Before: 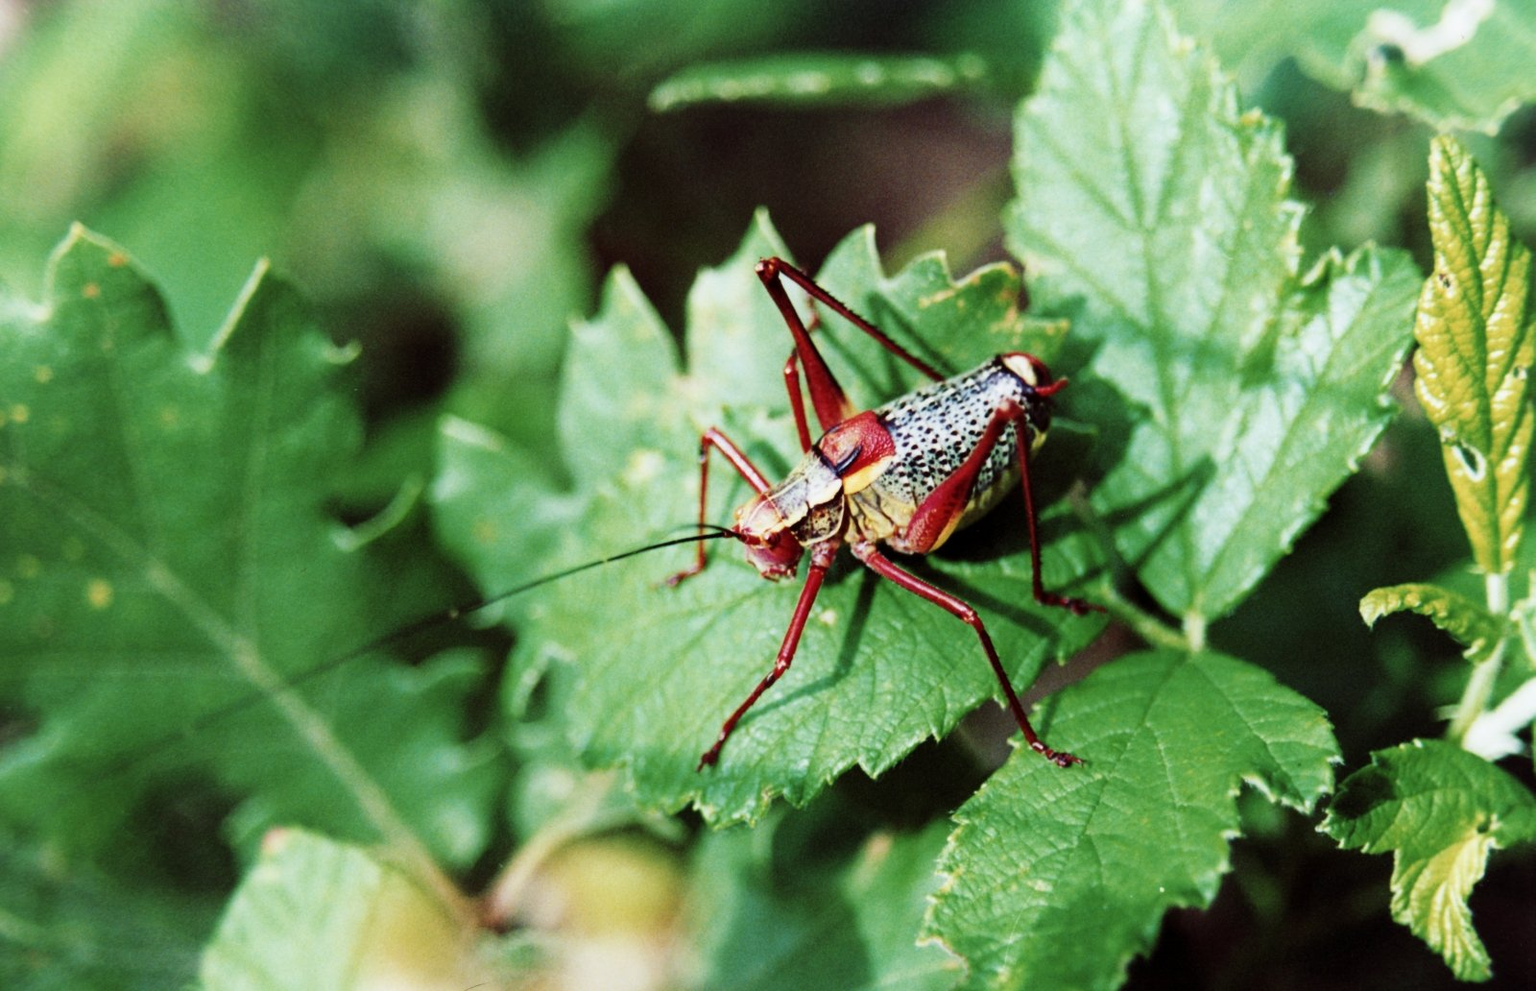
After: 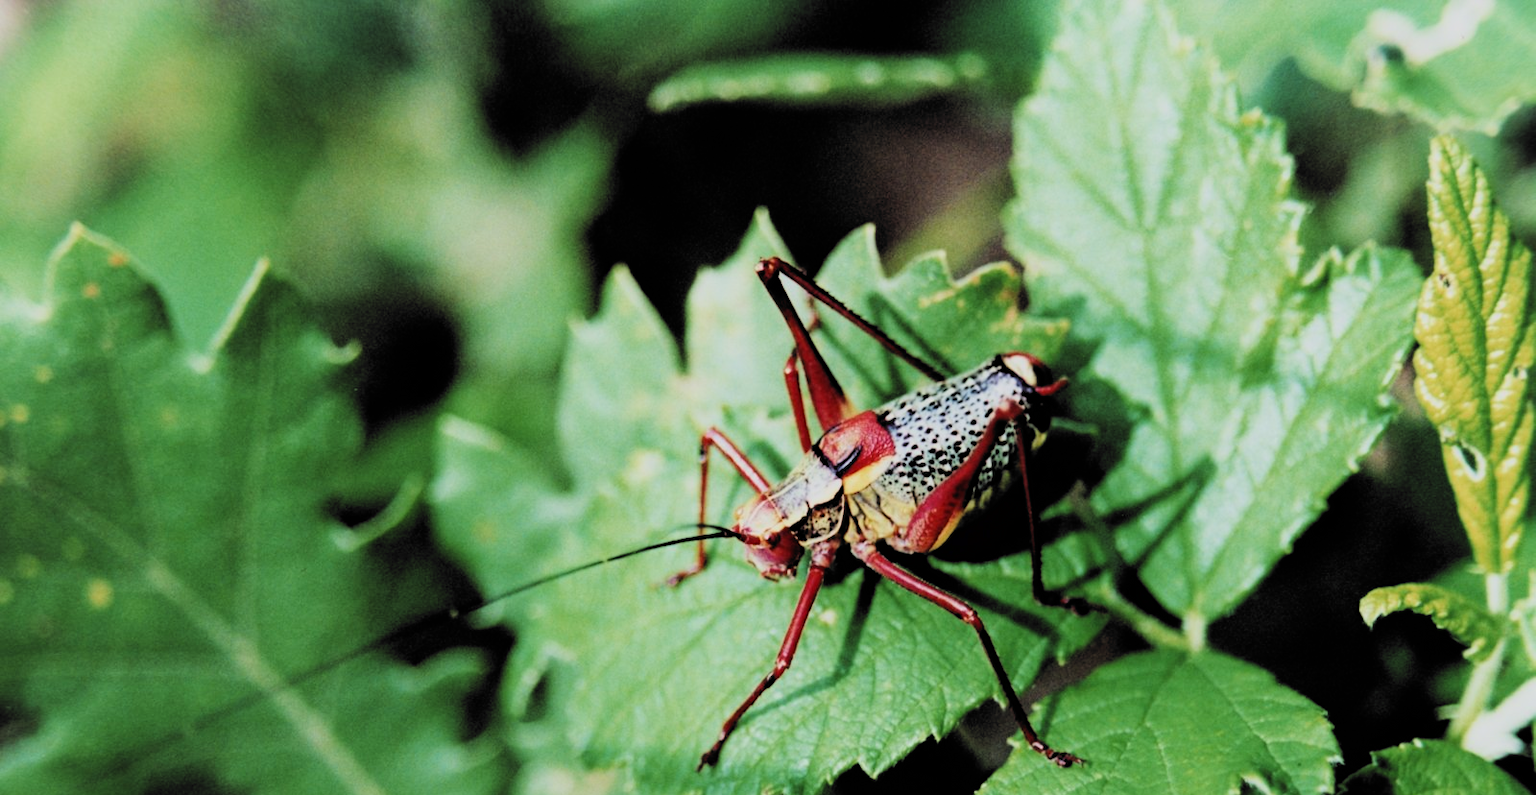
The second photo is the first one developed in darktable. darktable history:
tone equalizer: edges refinement/feathering 500, mask exposure compensation -1.24 EV, preserve details no
filmic rgb: black relative exposure -5.04 EV, white relative exposure 3.98 EV, hardness 2.9, contrast 1.183, highlights saturation mix -28.83%, color science v6 (2022)
crop: bottom 19.595%
